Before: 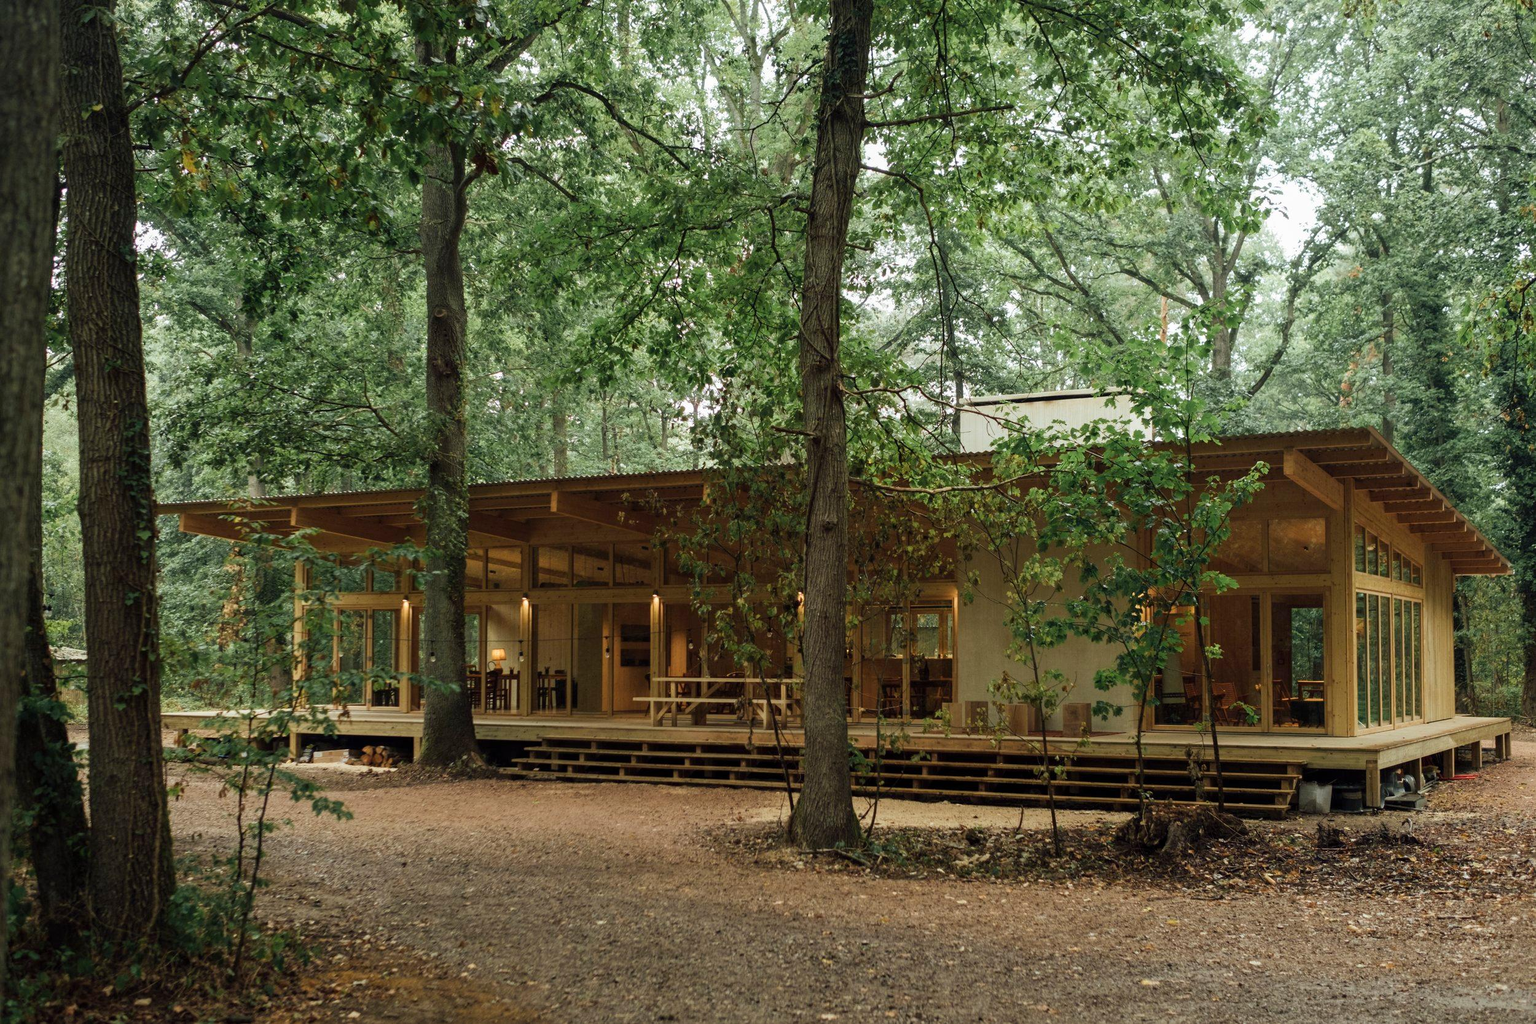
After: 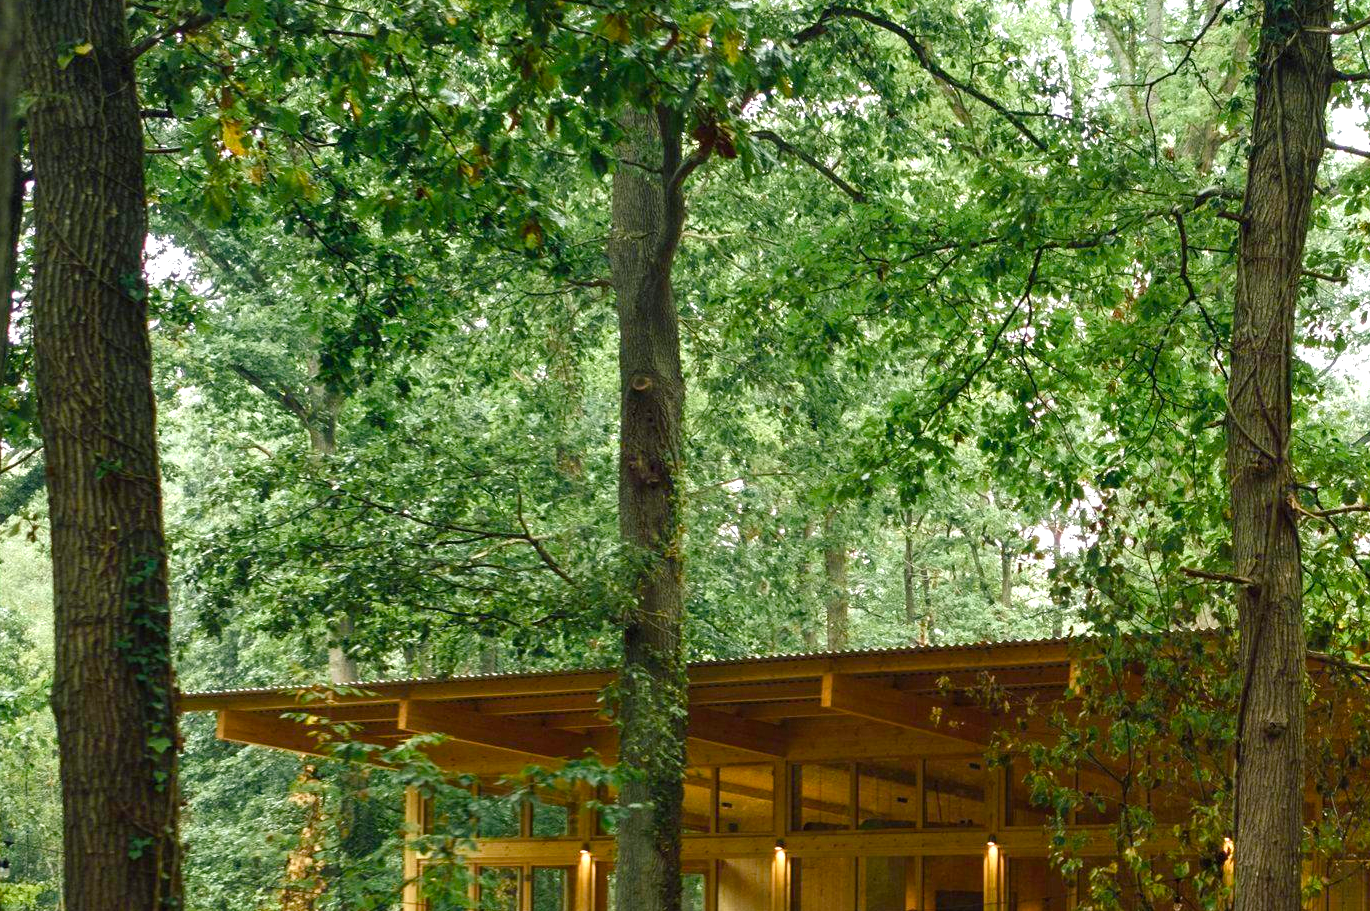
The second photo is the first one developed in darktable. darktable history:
color balance rgb: shadows lift › chroma 2.017%, shadows lift › hue 221.7°, perceptual saturation grading › global saturation 20.585%, perceptual saturation grading › highlights -19.868%, perceptual saturation grading › shadows 29.554%, global vibrance 20%
crop and rotate: left 3.027%, top 7.662%, right 42.151%, bottom 37.652%
exposure: black level correction 0, exposure 0.696 EV, compensate highlight preservation false
